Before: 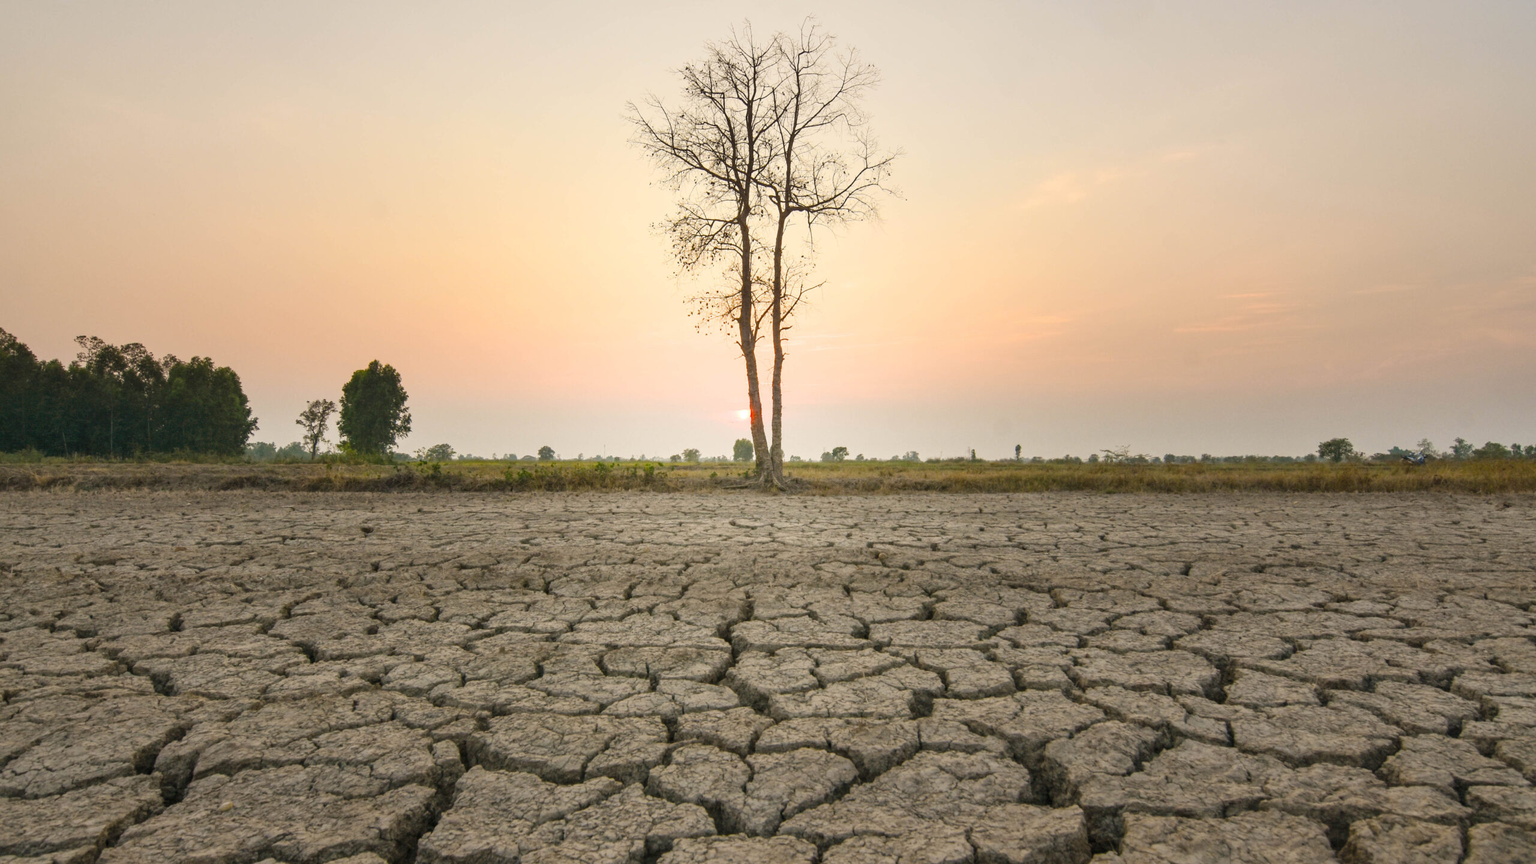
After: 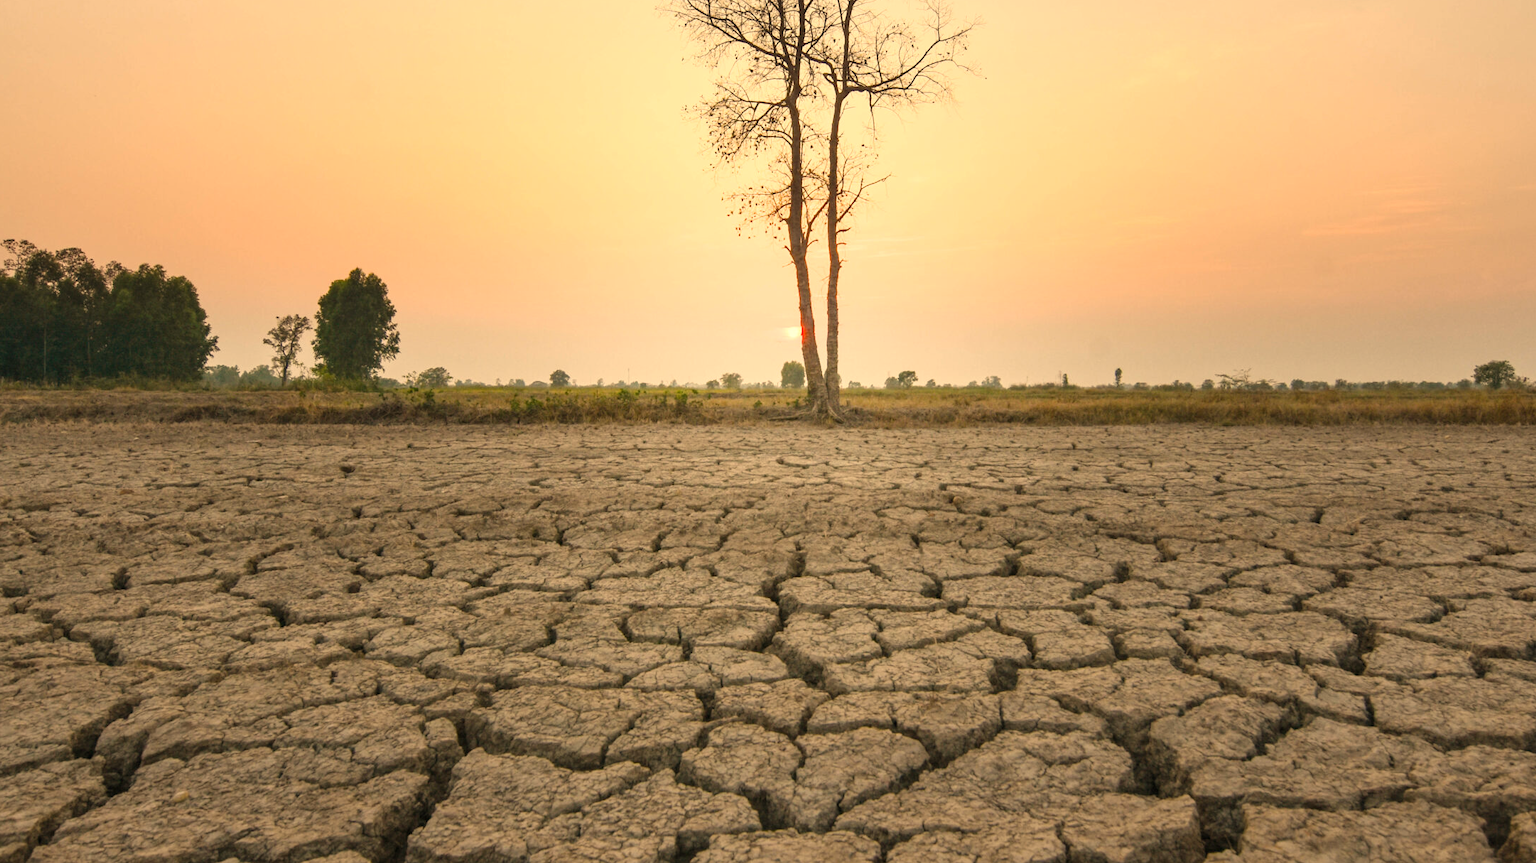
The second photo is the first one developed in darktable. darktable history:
crop and rotate: left 4.842%, top 15.51%, right 10.668%
white balance: red 1.123, blue 0.83
